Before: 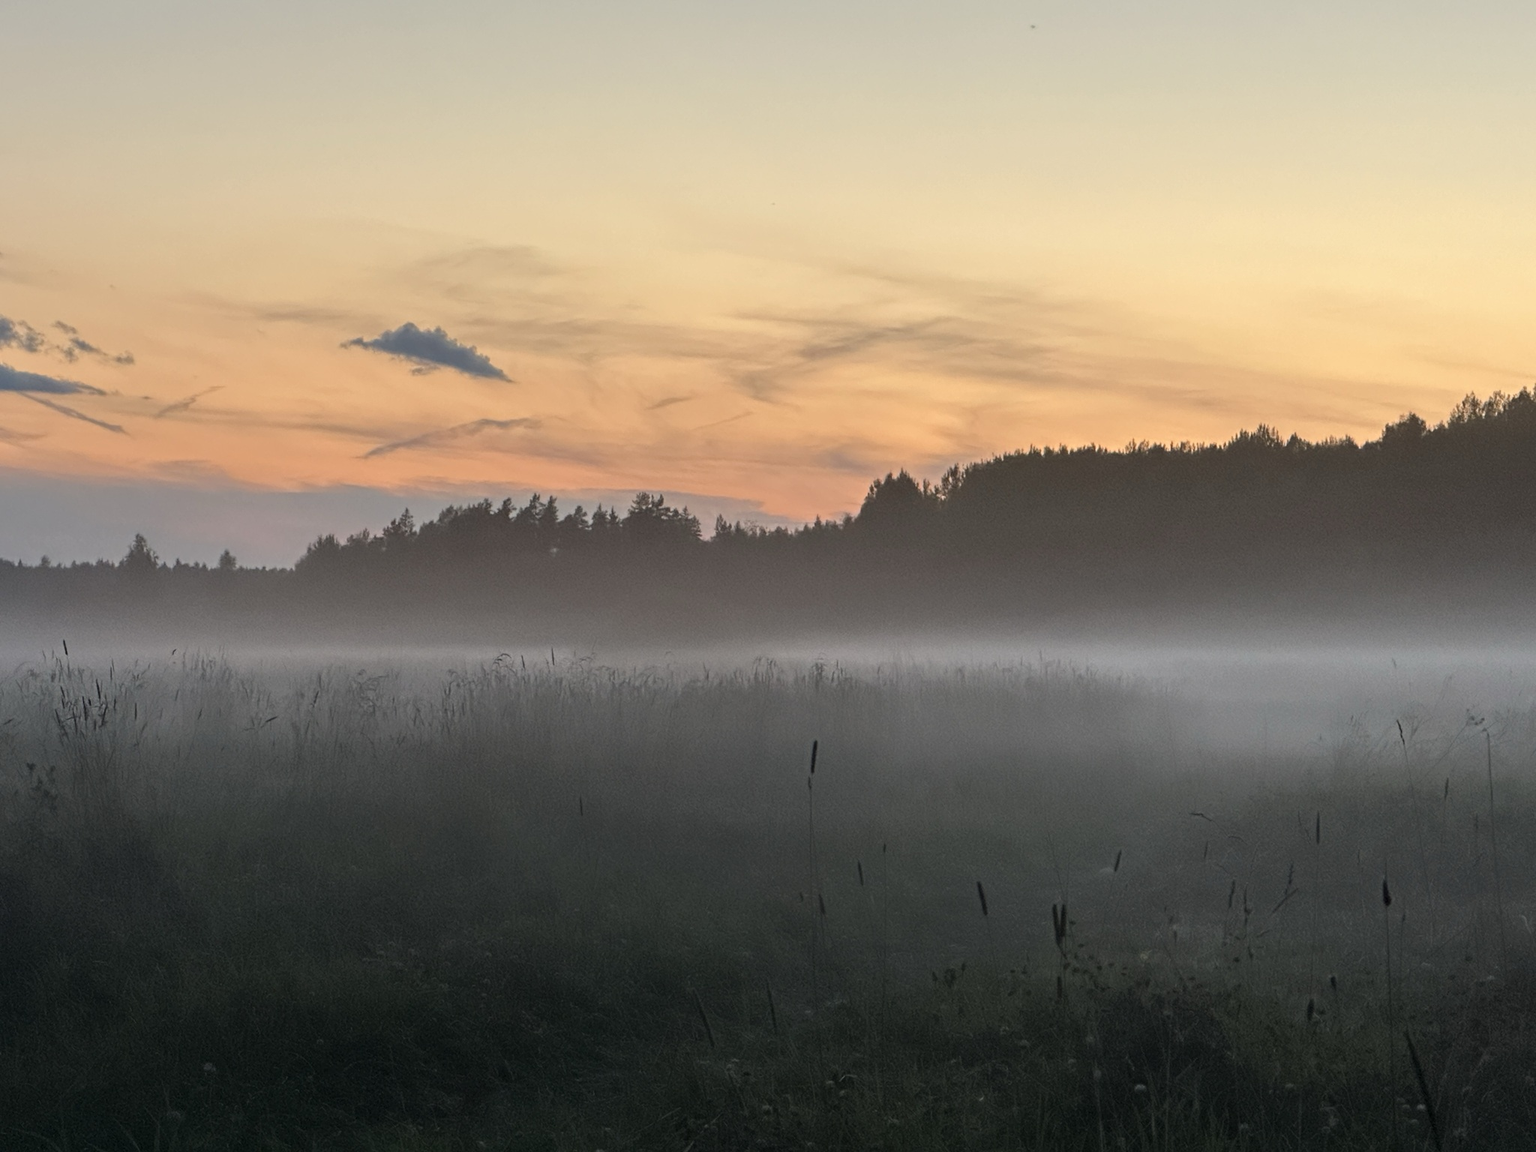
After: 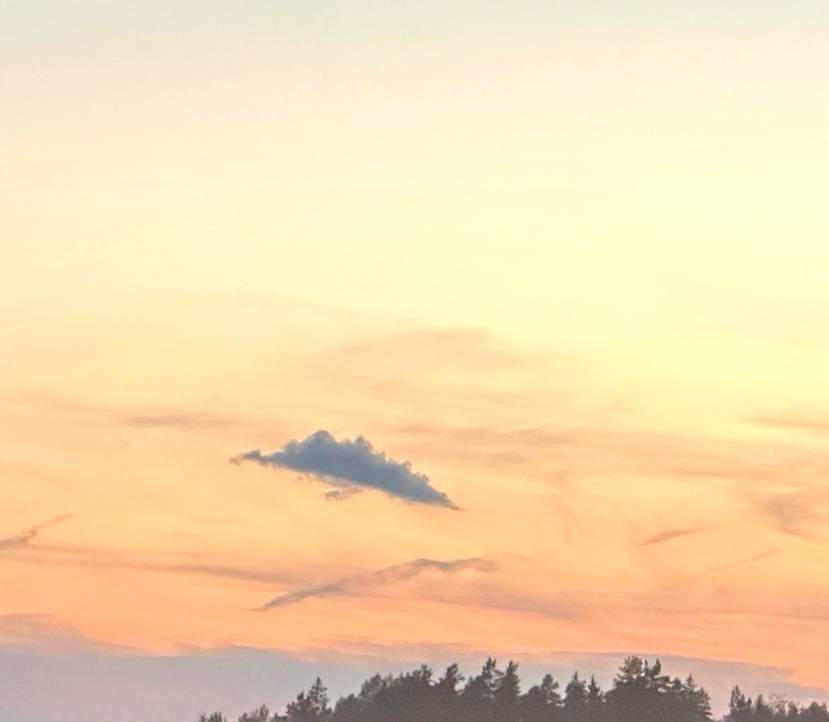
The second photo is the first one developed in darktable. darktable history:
crop and rotate: left 10.986%, top 0.049%, right 48.53%, bottom 52.902%
exposure: black level correction 0, exposure 0.701 EV, compensate exposure bias true, compensate highlight preservation false
color zones: curves: ch0 [(0.068, 0.464) (0.25, 0.5) (0.48, 0.508) (0.75, 0.536) (0.886, 0.476) (0.967, 0.456)]; ch1 [(0.066, 0.456) (0.25, 0.5) (0.616, 0.508) (0.746, 0.56) (0.934, 0.444)]
